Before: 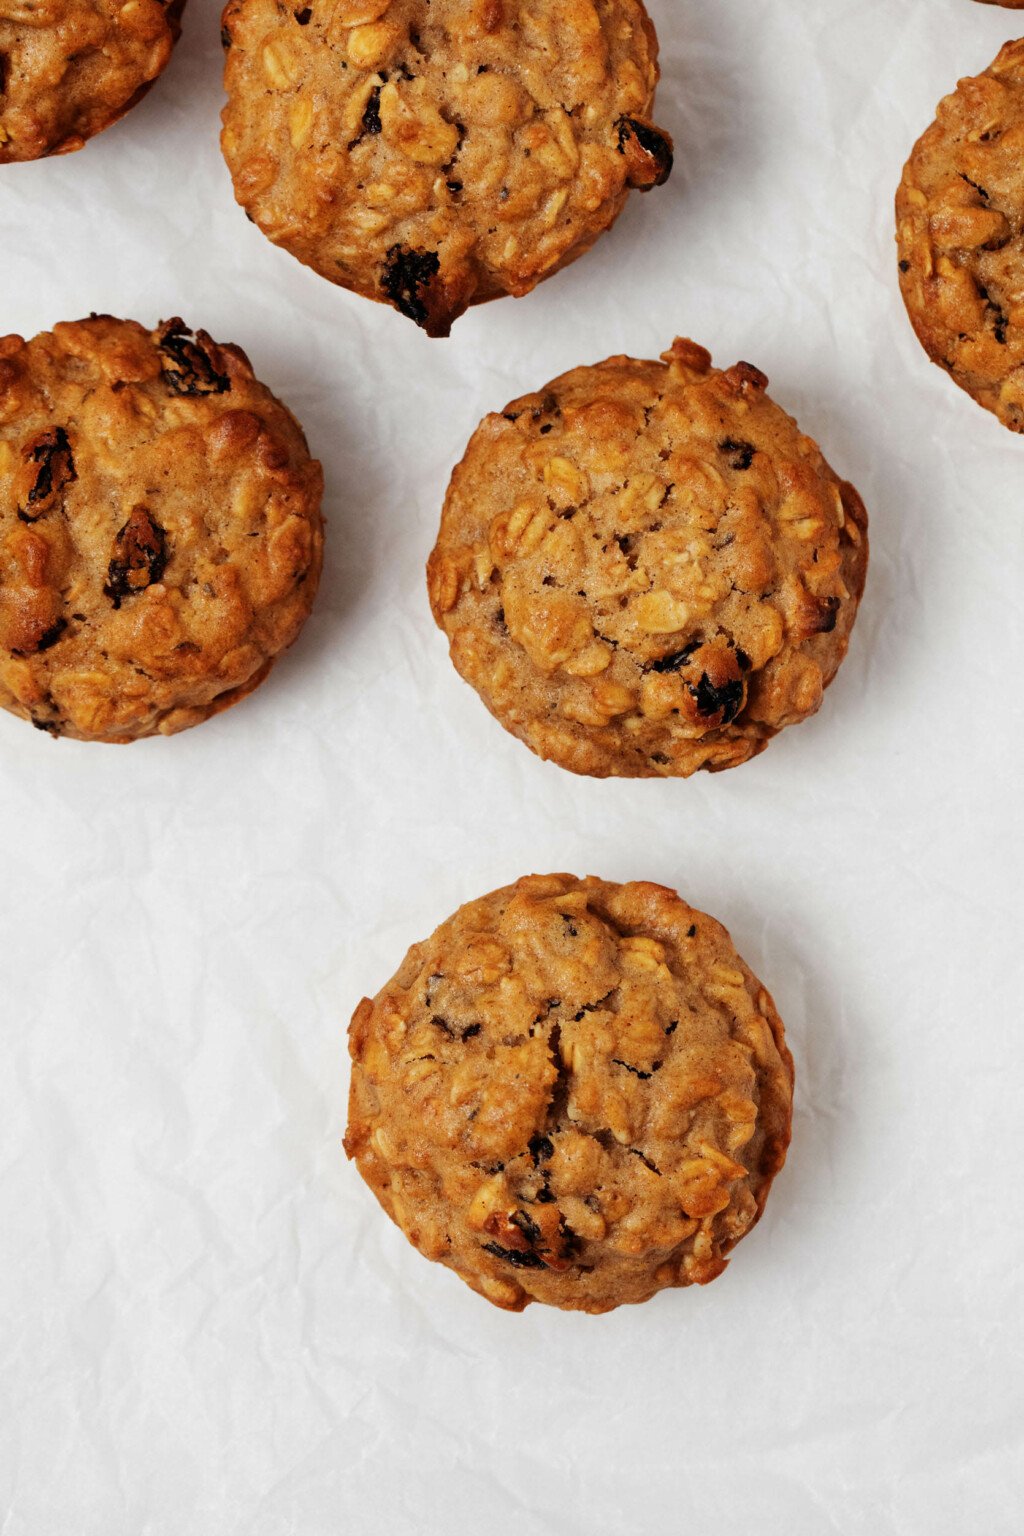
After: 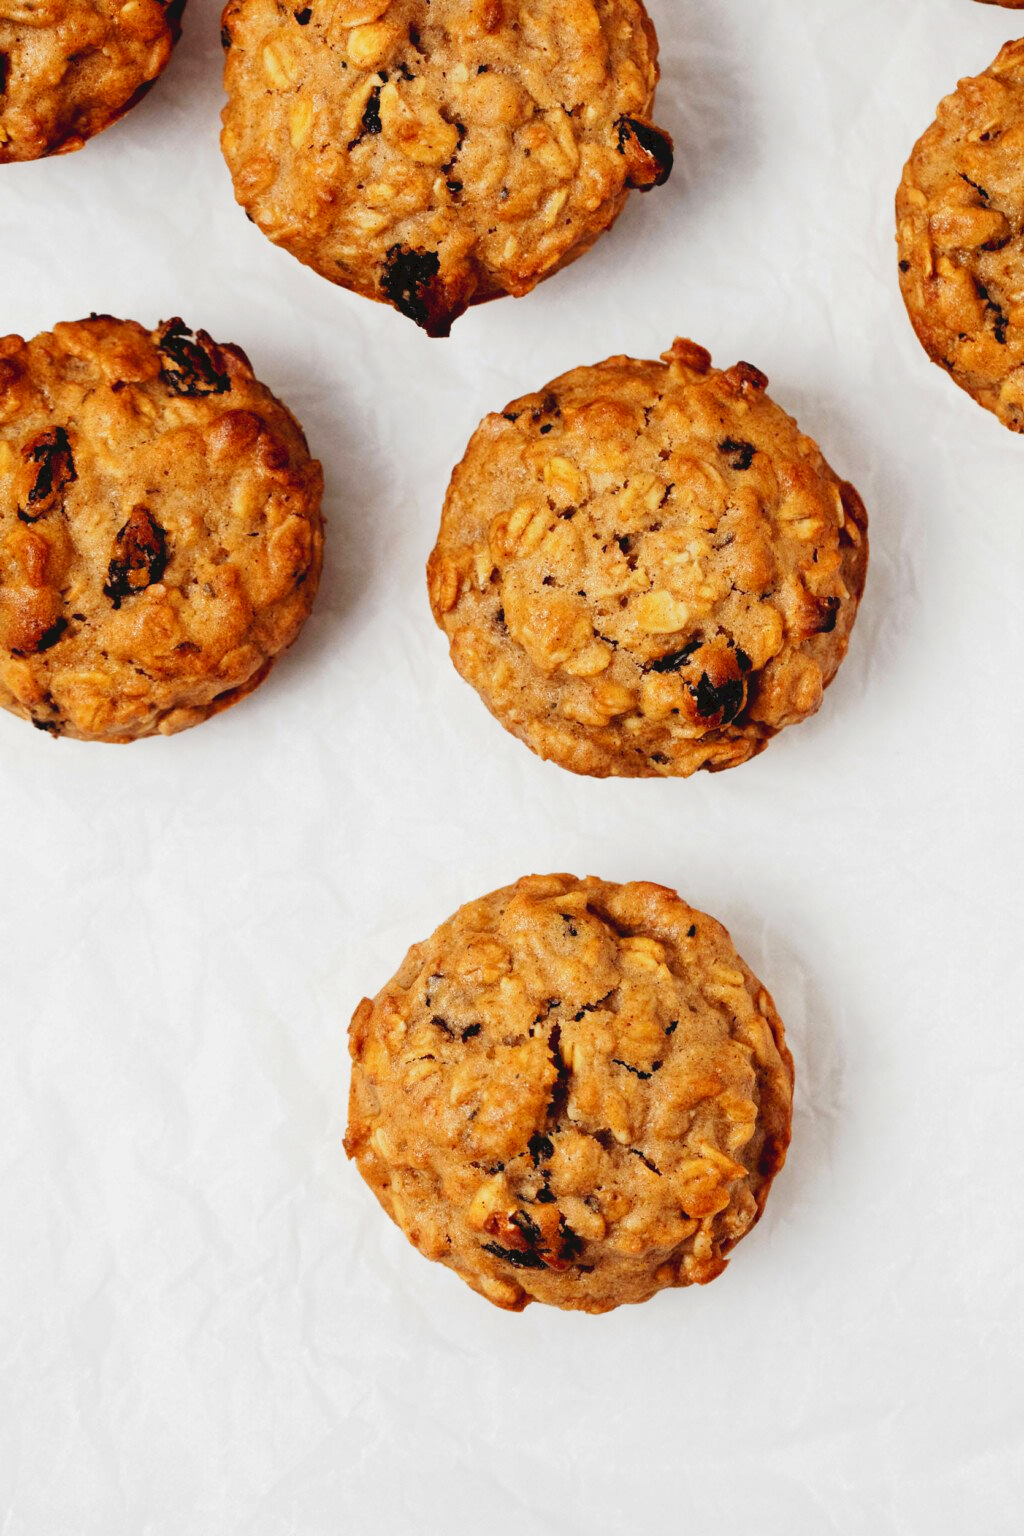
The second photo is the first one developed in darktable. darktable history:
tone curve: curves: ch0 [(0, 0) (0.003, 0.059) (0.011, 0.059) (0.025, 0.057) (0.044, 0.055) (0.069, 0.057) (0.1, 0.083) (0.136, 0.128) (0.177, 0.185) (0.224, 0.242) (0.277, 0.308) (0.335, 0.383) (0.399, 0.468) (0.468, 0.547) (0.543, 0.632) (0.623, 0.71) (0.709, 0.801) (0.801, 0.859) (0.898, 0.922) (1, 1)], preserve colors none
color calibration: illuminant same as pipeline (D50), adaptation XYZ, x 0.345, y 0.358, temperature 5013.23 K
